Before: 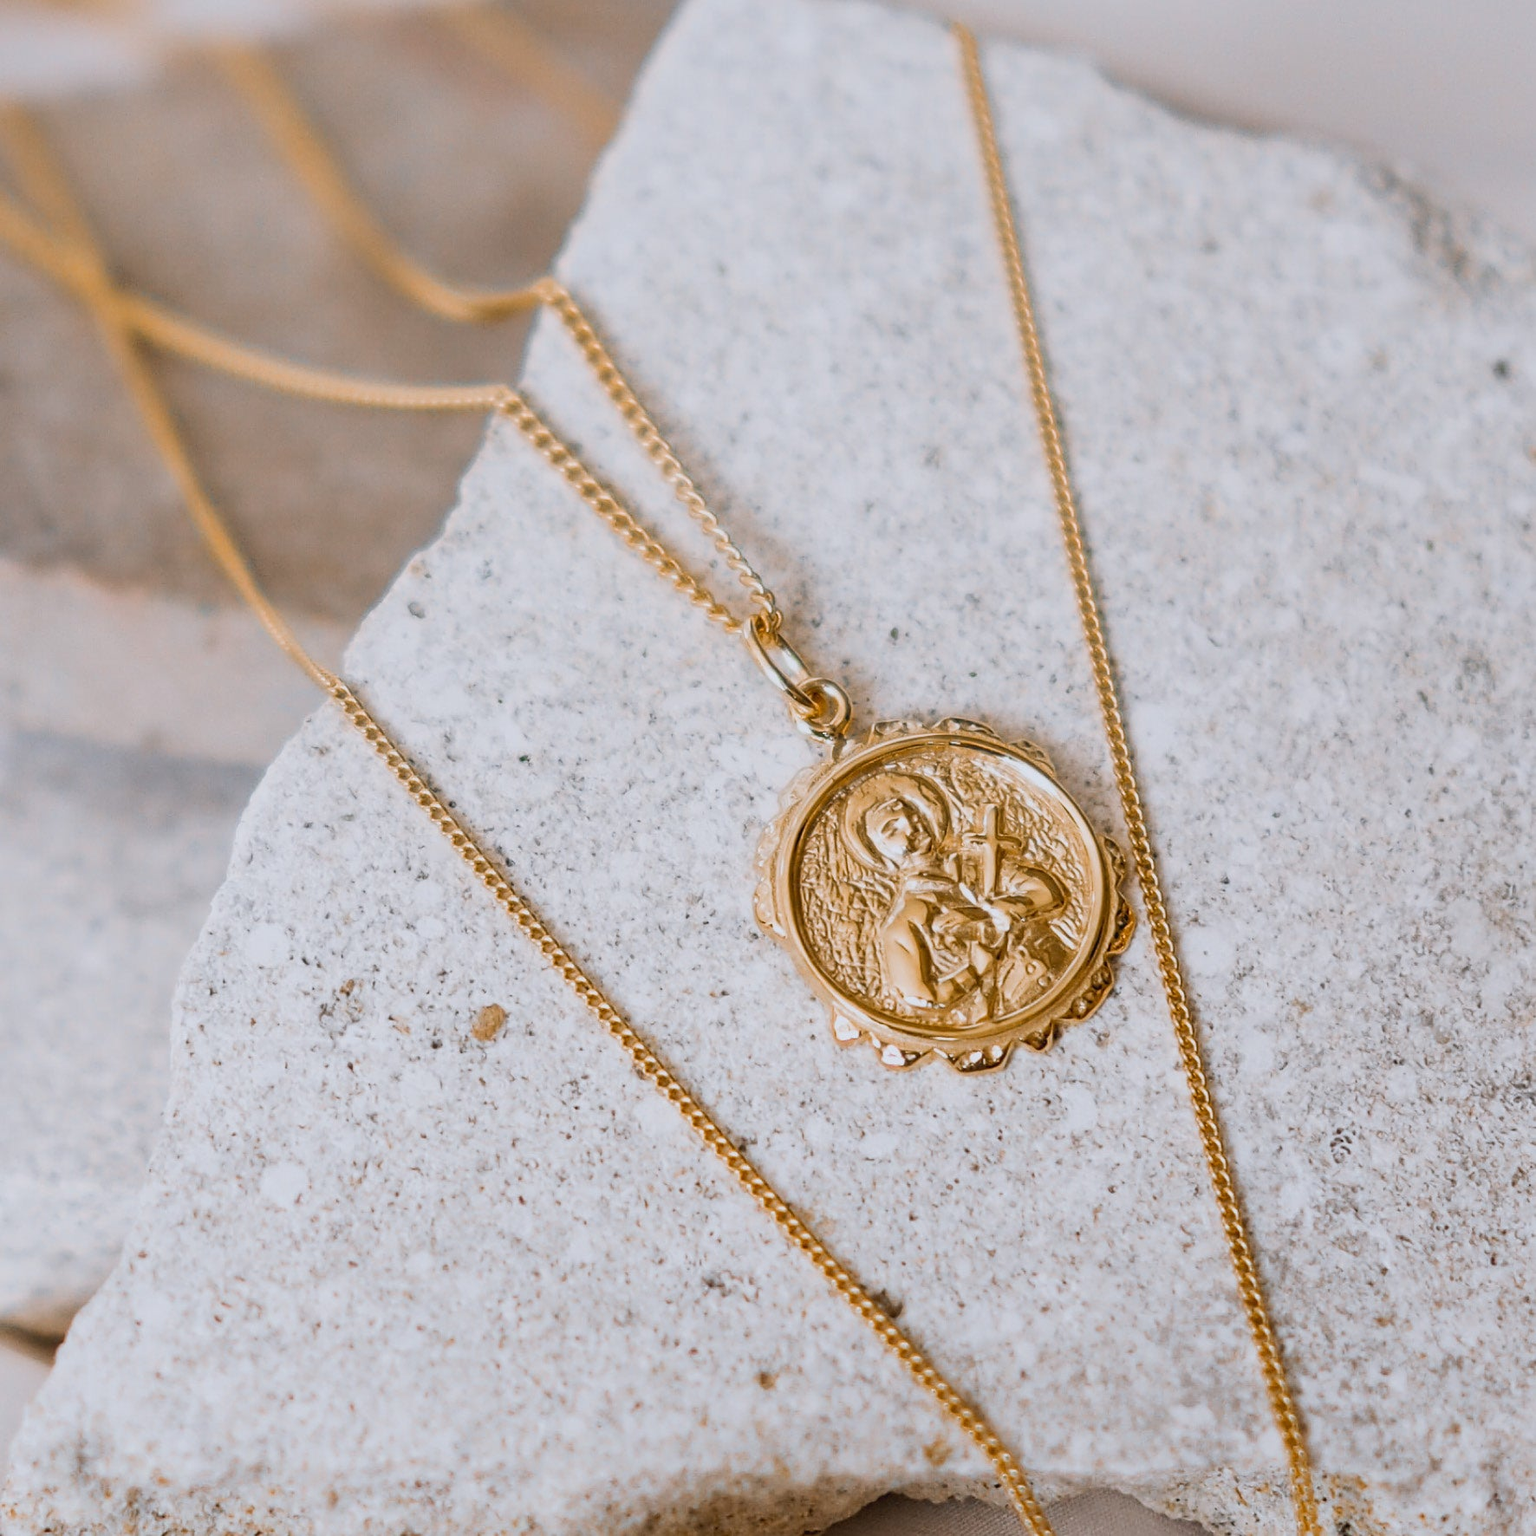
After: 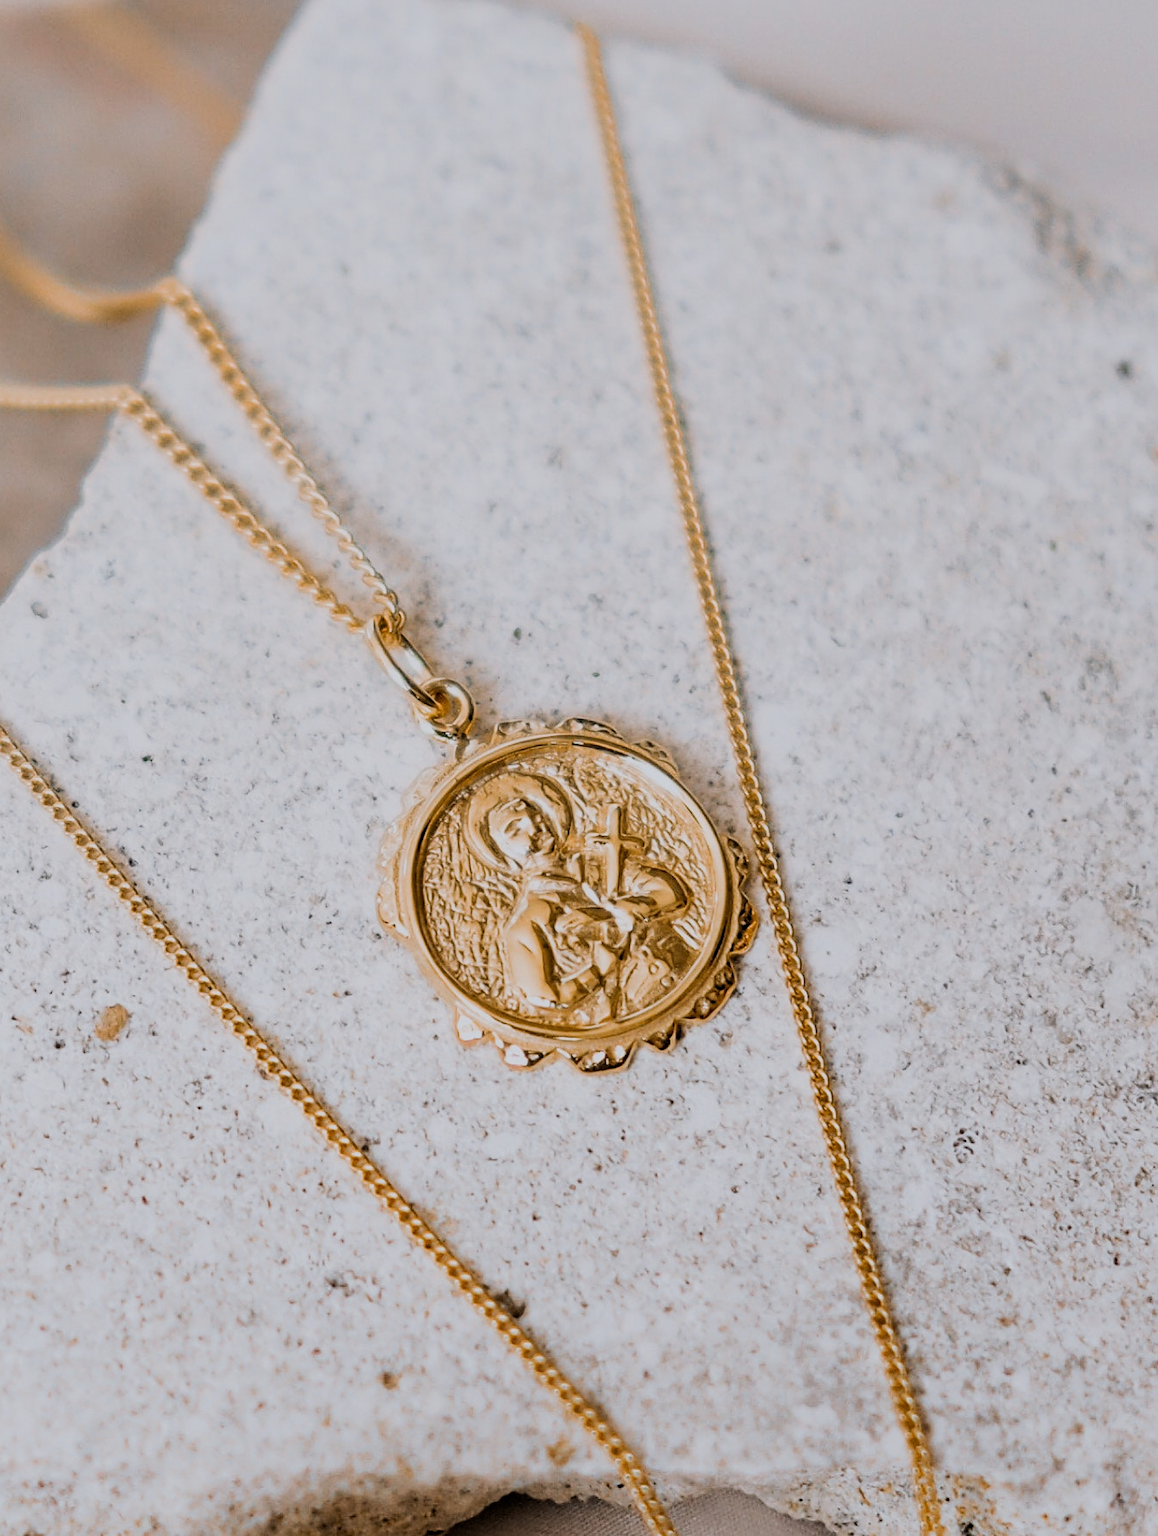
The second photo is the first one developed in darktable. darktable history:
filmic rgb: black relative exposure -5 EV, hardness 2.88, contrast 1.2, highlights saturation mix -30%
crop and rotate: left 24.6%
